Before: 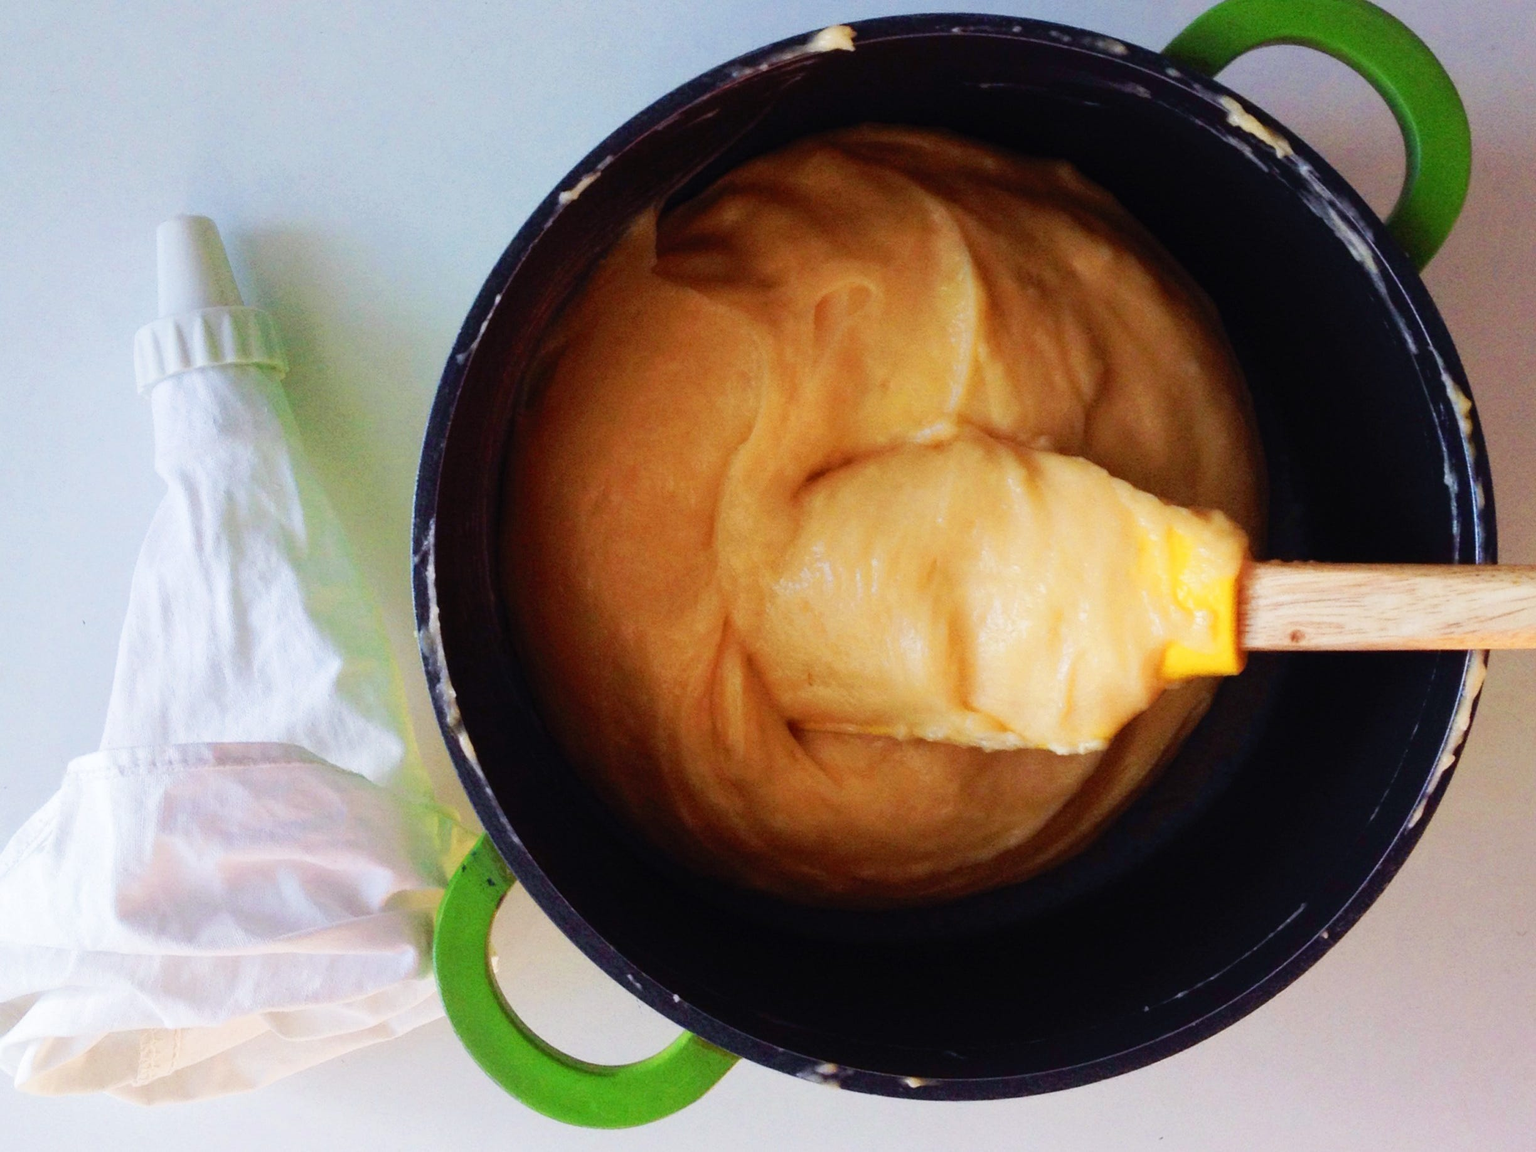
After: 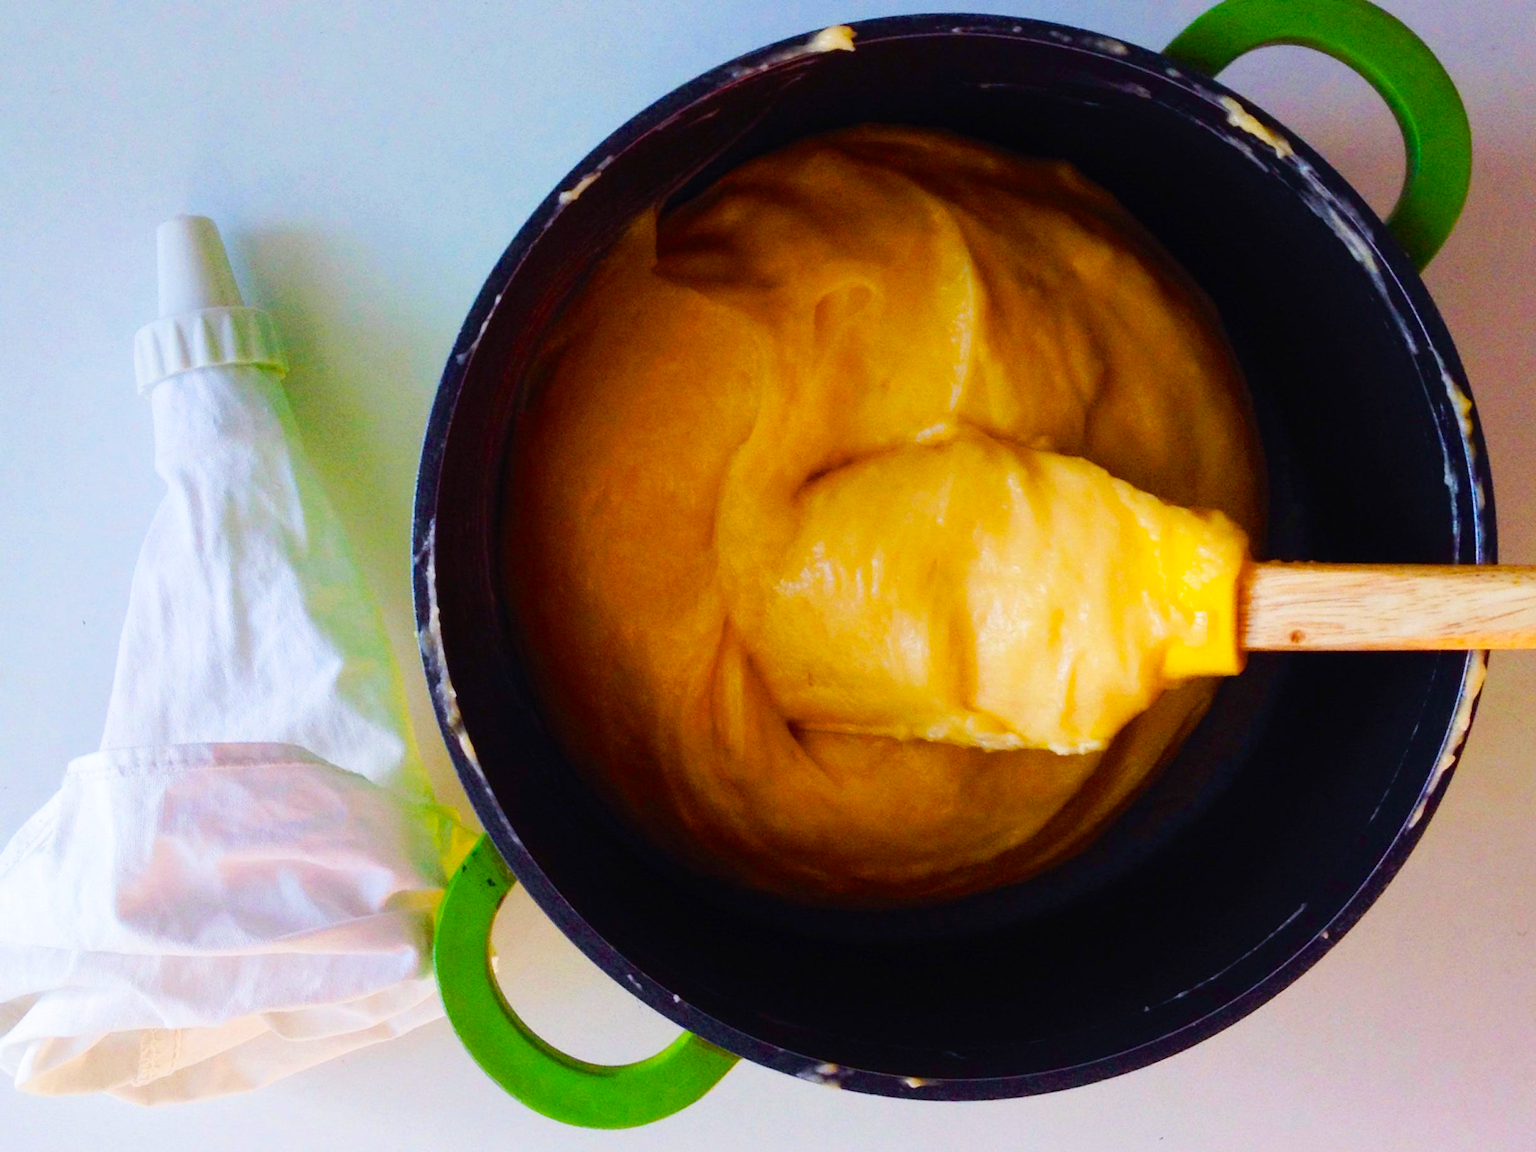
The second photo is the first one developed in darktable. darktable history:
color balance rgb: shadows lift › luminance -10.015%, linear chroma grading › global chroma 15.34%, perceptual saturation grading › global saturation 40.741%
